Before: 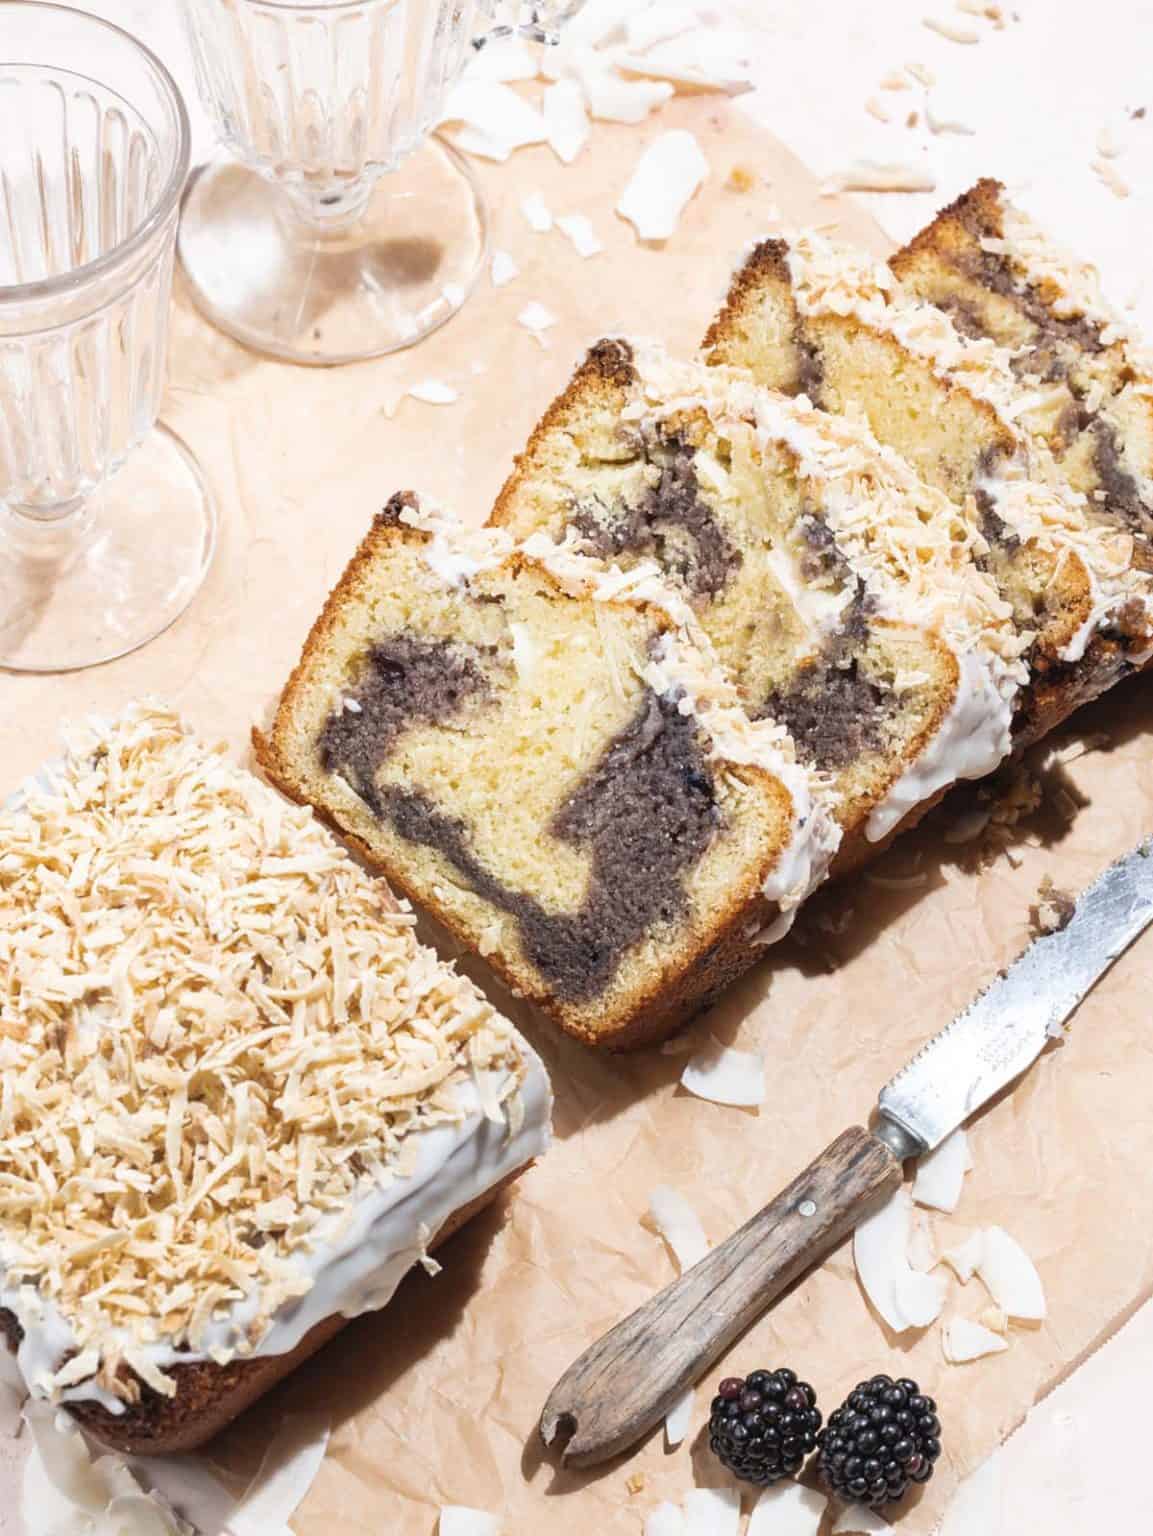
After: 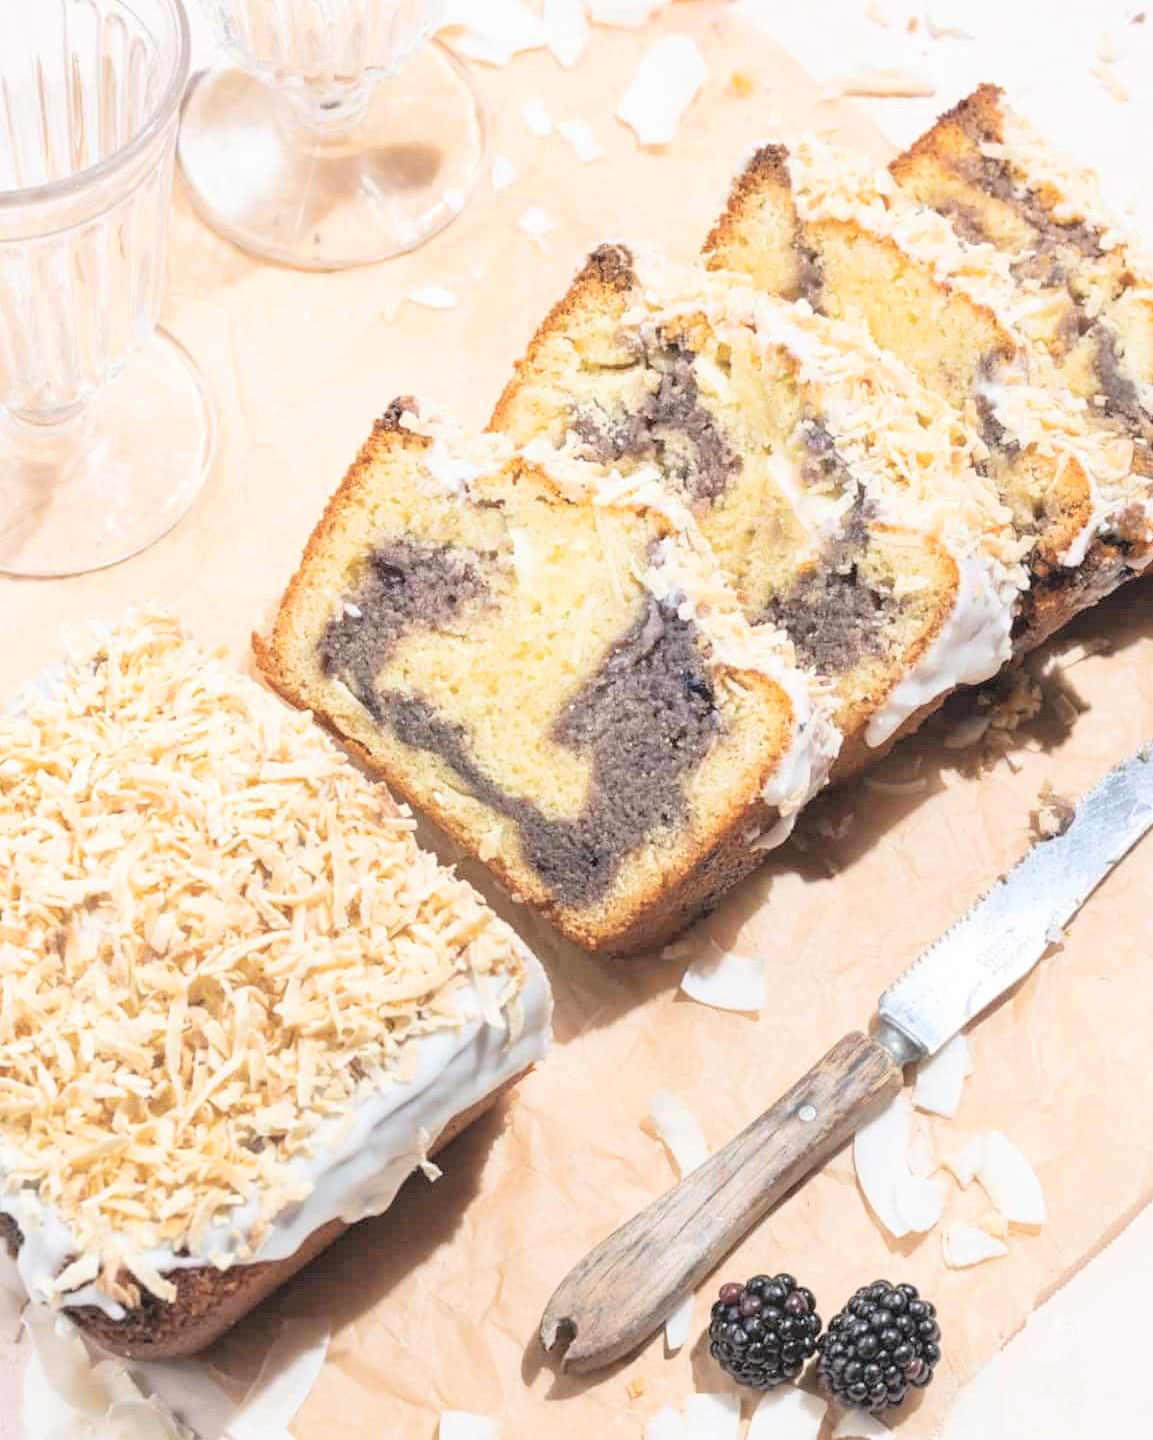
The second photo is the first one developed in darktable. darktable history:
crop and rotate: top 6.25%
exposure: exposure 0.207 EV, compensate highlight preservation false
white balance: emerald 1
global tonemap: drago (0.7, 100)
